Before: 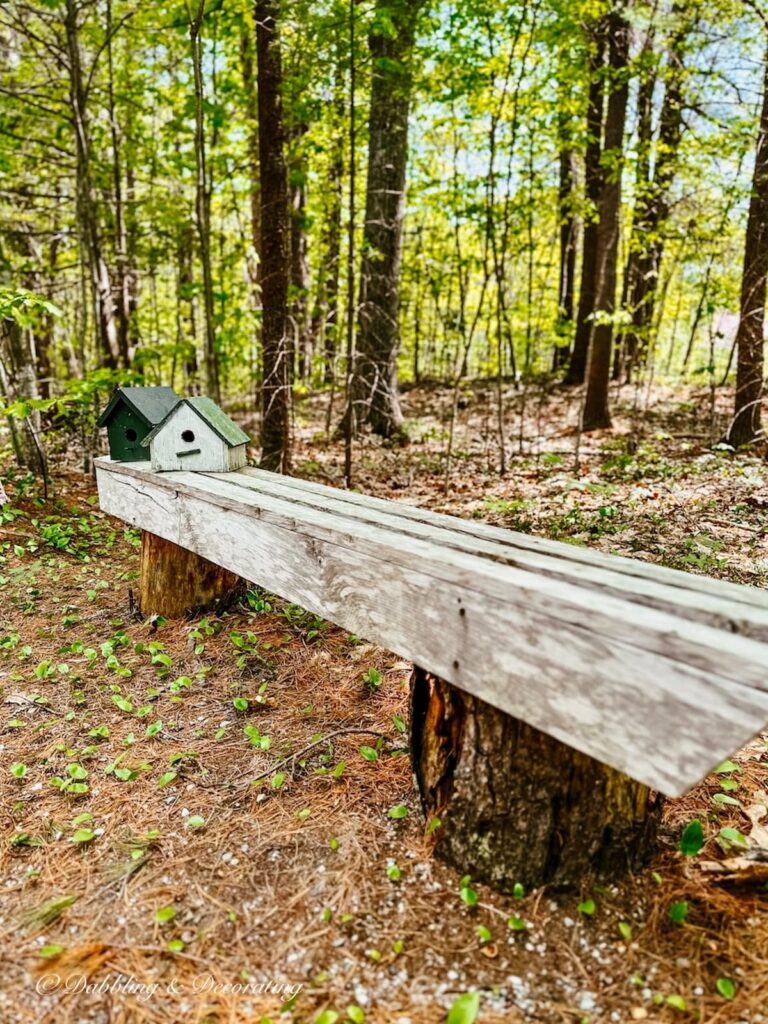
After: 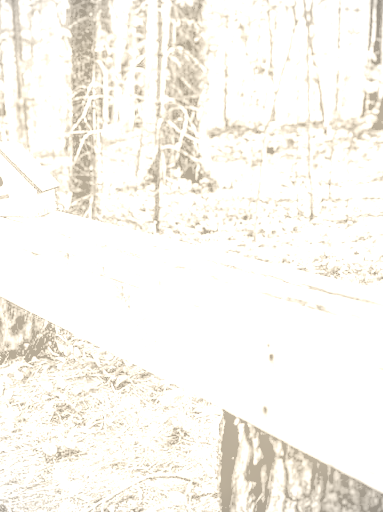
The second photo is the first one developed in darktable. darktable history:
local contrast: on, module defaults
rgb levels: levels [[0.013, 0.434, 0.89], [0, 0.5, 1], [0, 0.5, 1]]
exposure: black level correction 0.001, exposure 1.05 EV, compensate exposure bias true, compensate highlight preservation false
vignetting: fall-off start 91.19%
colorize: hue 36°, saturation 71%, lightness 80.79%
crop: left 25%, top 25%, right 25%, bottom 25%
levels: levels [0, 0.435, 0.917]
